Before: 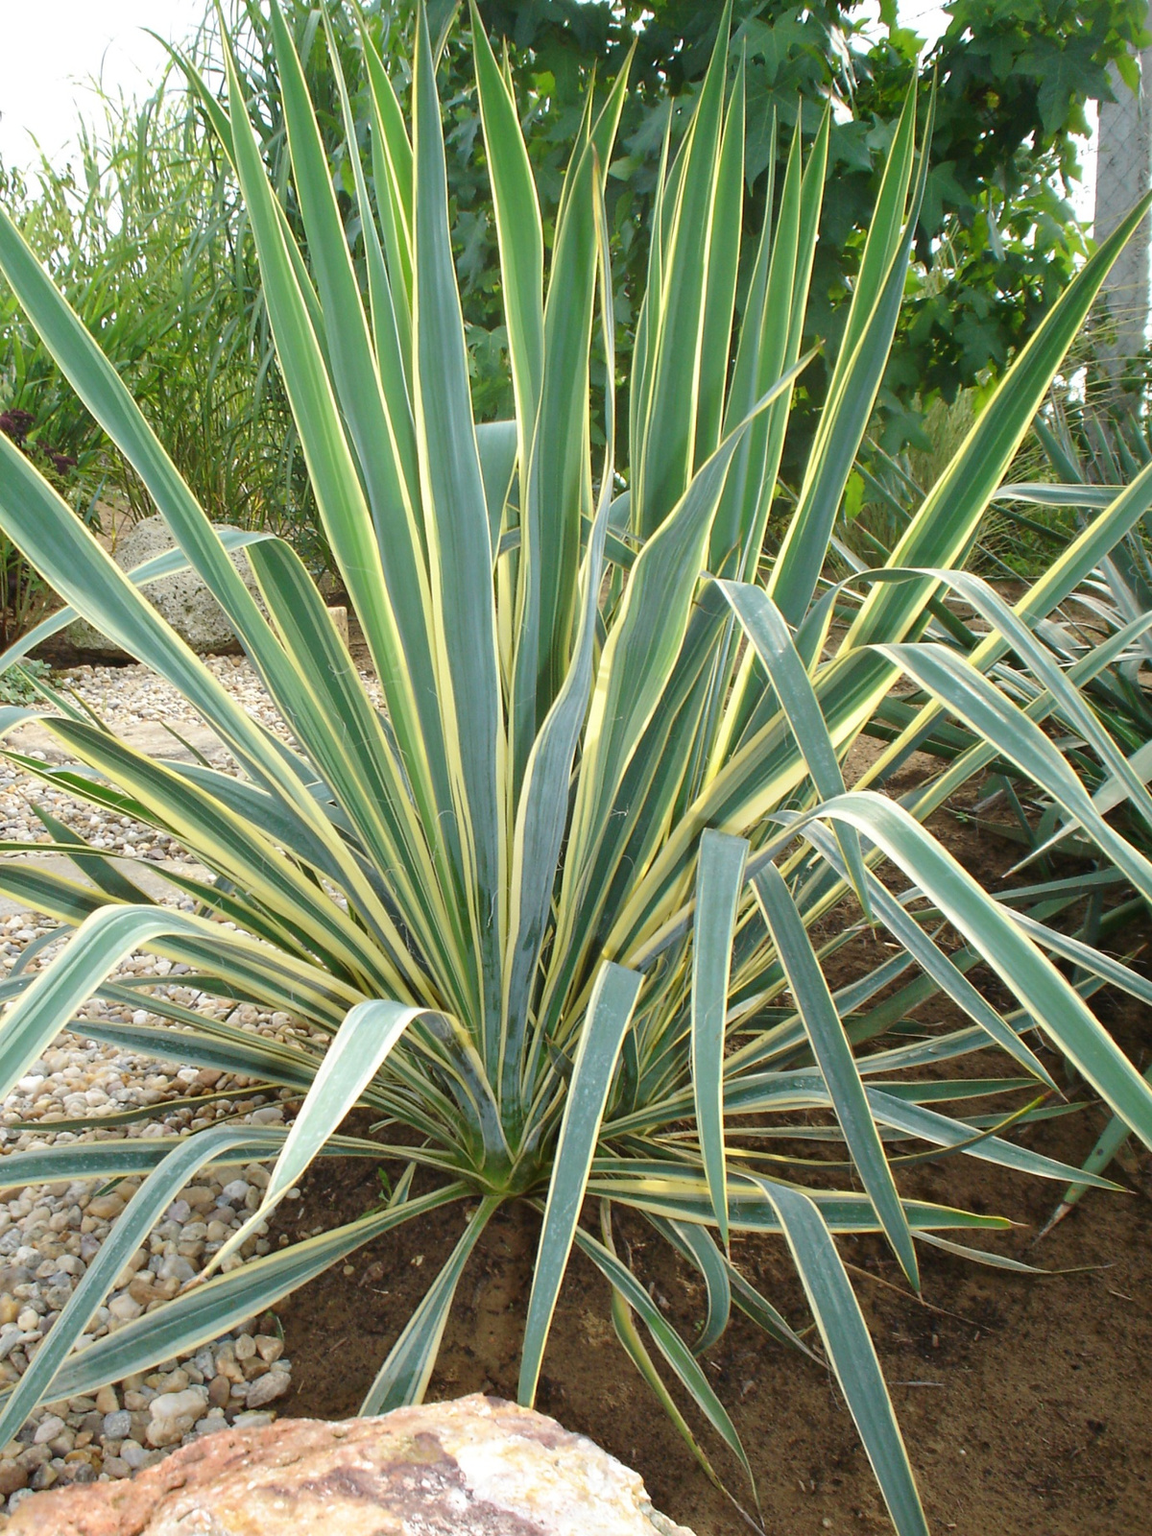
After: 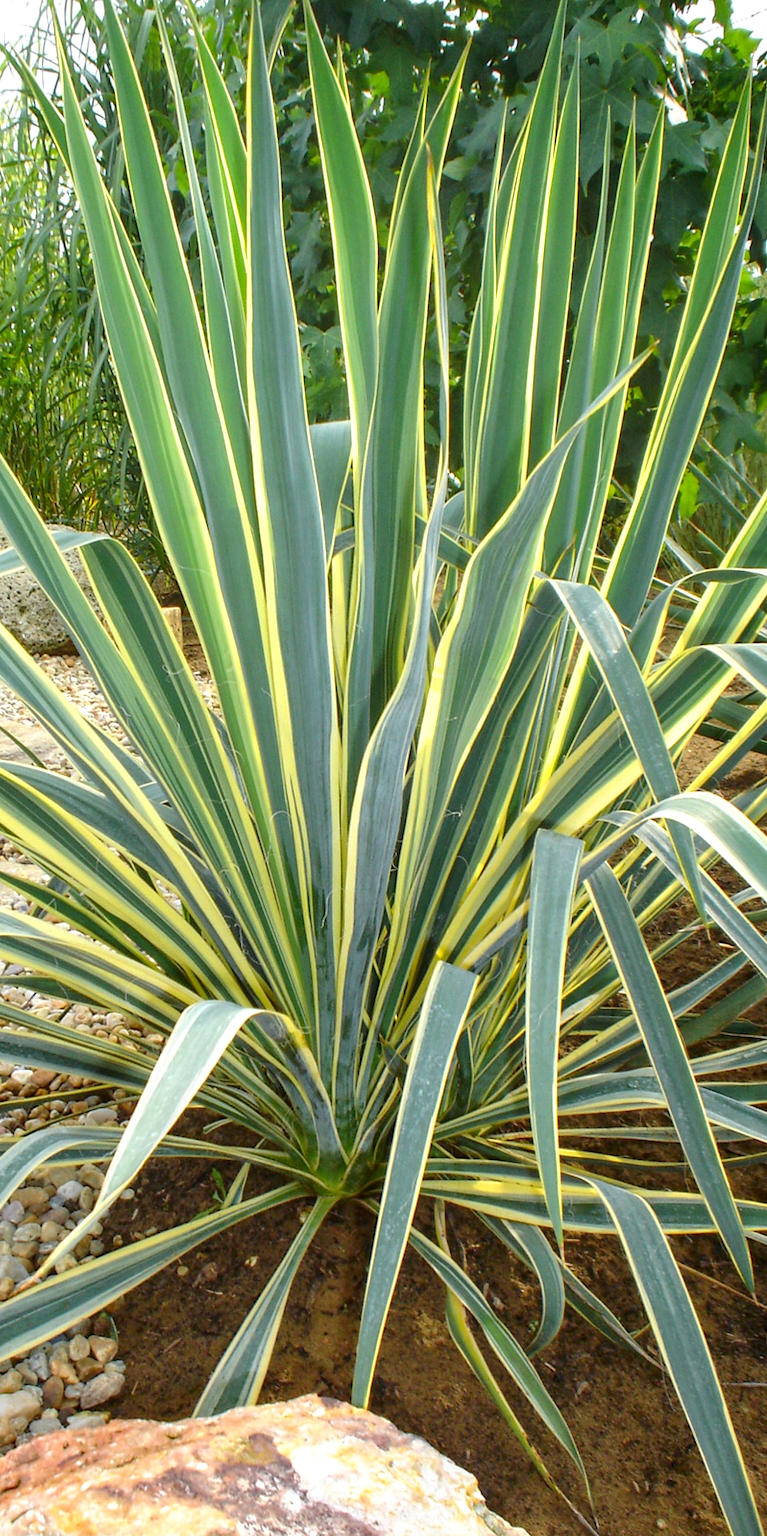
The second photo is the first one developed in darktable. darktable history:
local contrast: detail 130%
white balance: emerald 1
crop and rotate: left 14.436%, right 18.898%
color zones: curves: ch0 [(0.224, 0.526) (0.75, 0.5)]; ch1 [(0.055, 0.526) (0.224, 0.761) (0.377, 0.526) (0.75, 0.5)]
